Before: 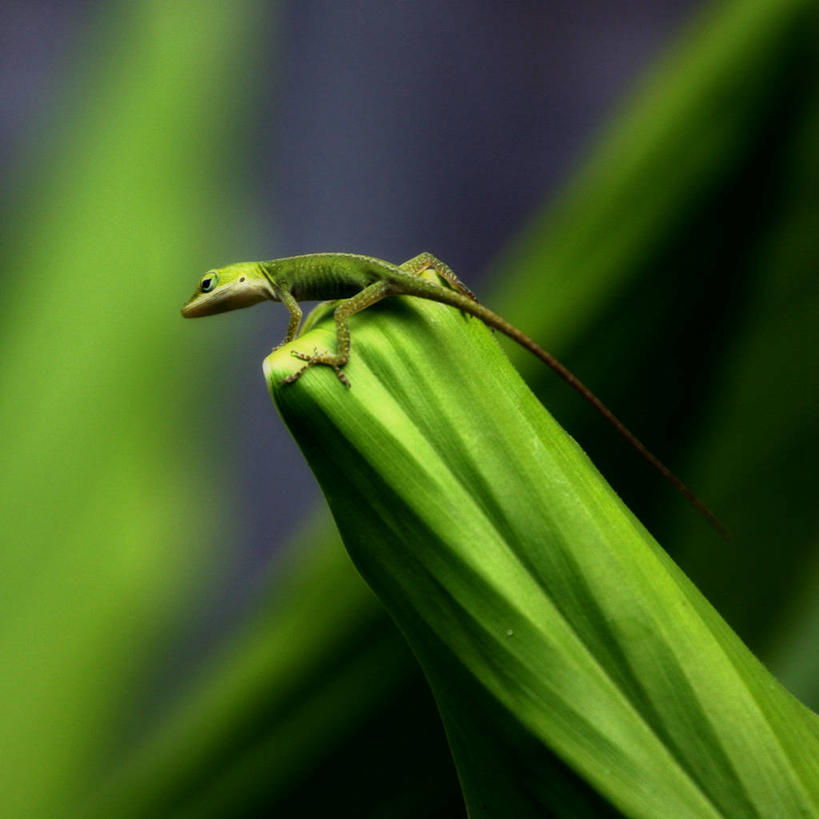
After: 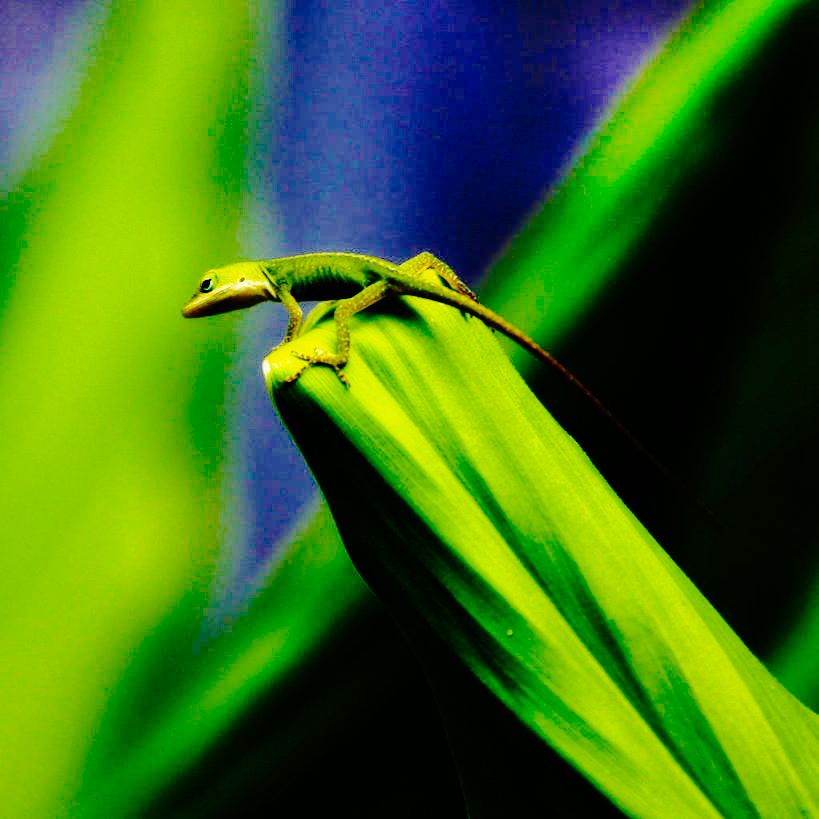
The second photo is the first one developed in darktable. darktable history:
base curve: curves: ch0 [(0, 0) (0.036, 0.01) (0.123, 0.254) (0.258, 0.504) (0.507, 0.748) (1, 1)], preserve colors none
color balance rgb: linear chroma grading › global chroma 14.436%, perceptual saturation grading › global saturation 25.285%, global vibrance 16.712%, saturation formula JzAzBz (2021)
shadows and highlights: shadows 52.18, highlights -28.51, soften with gaussian
exposure: black level correction 0, exposure 0.499 EV, compensate highlight preservation false
